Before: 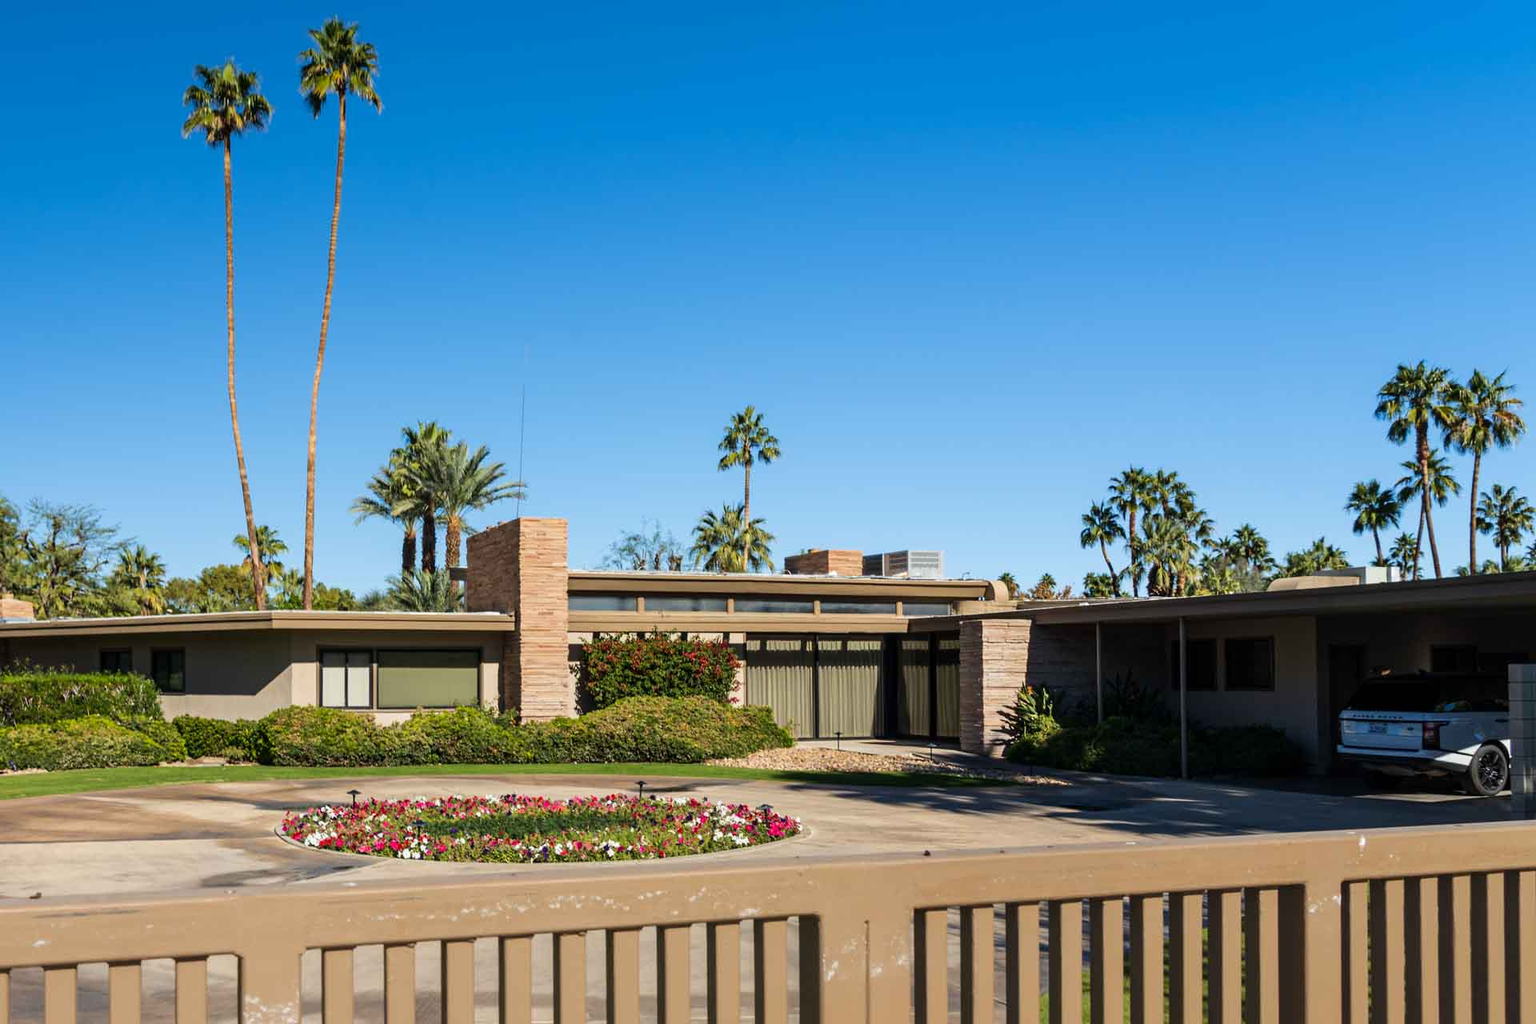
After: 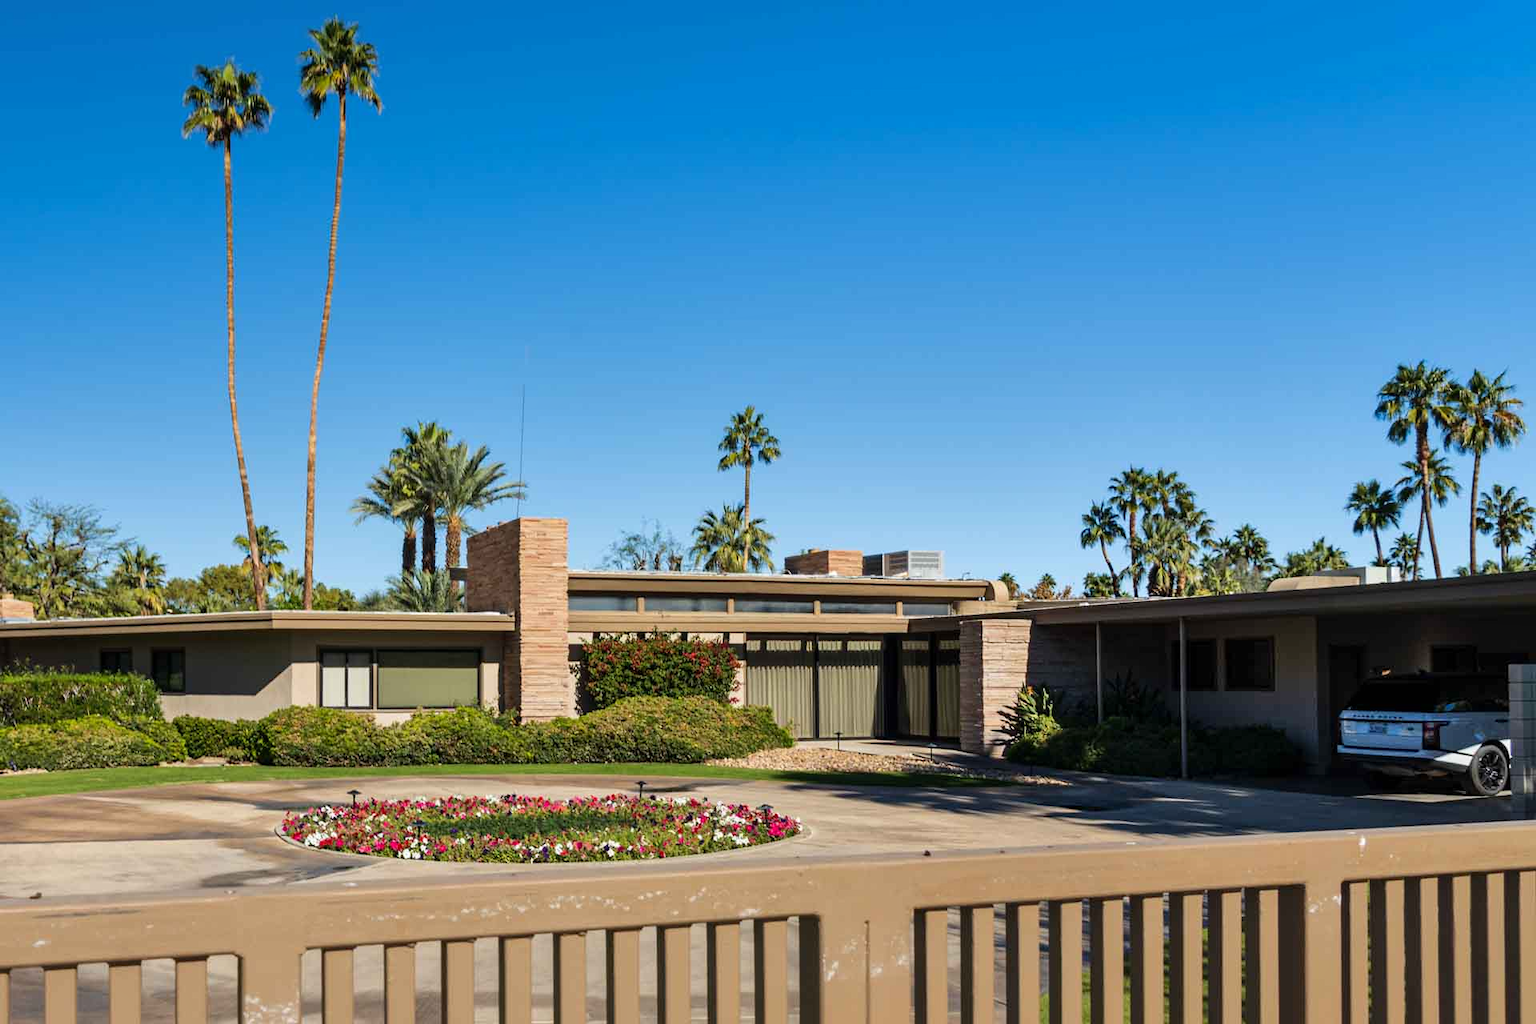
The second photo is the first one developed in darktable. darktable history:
shadows and highlights: shadows color adjustment 98.01%, highlights color adjustment 58.41%, soften with gaussian
